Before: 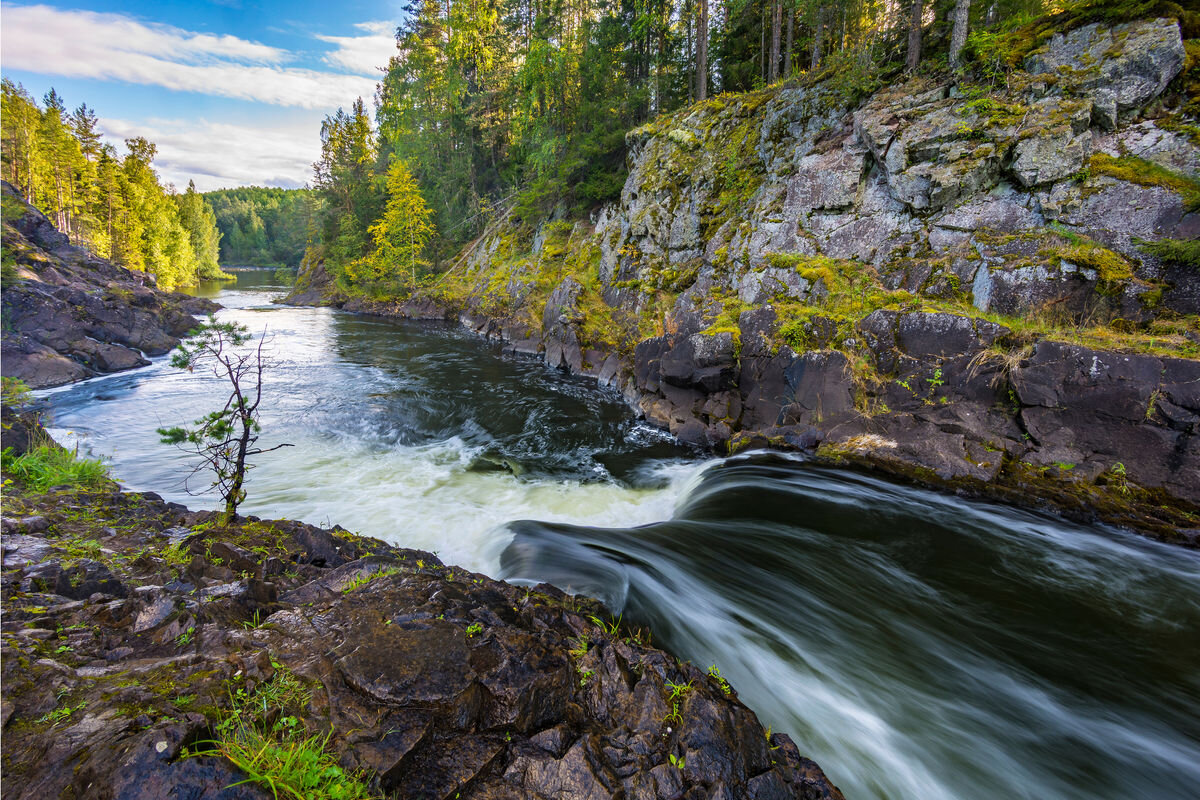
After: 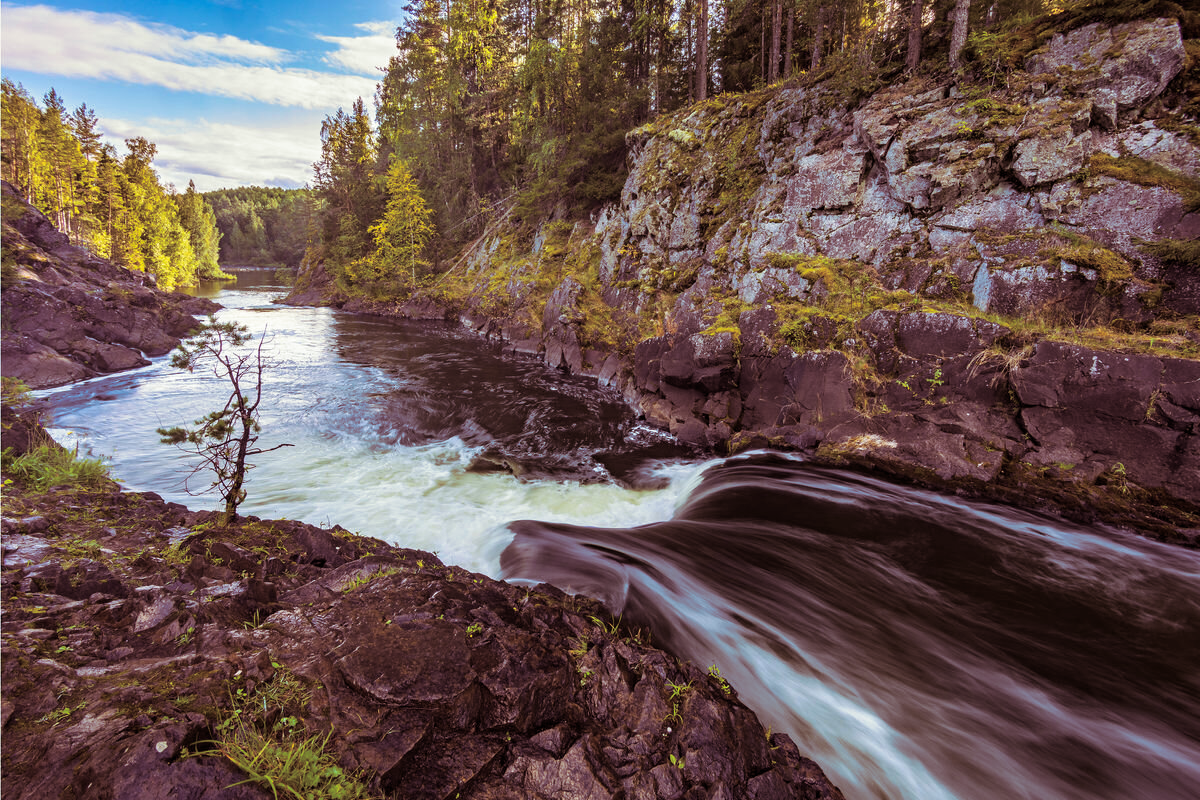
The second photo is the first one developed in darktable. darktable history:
tone equalizer: on, module defaults
split-toning: on, module defaults
